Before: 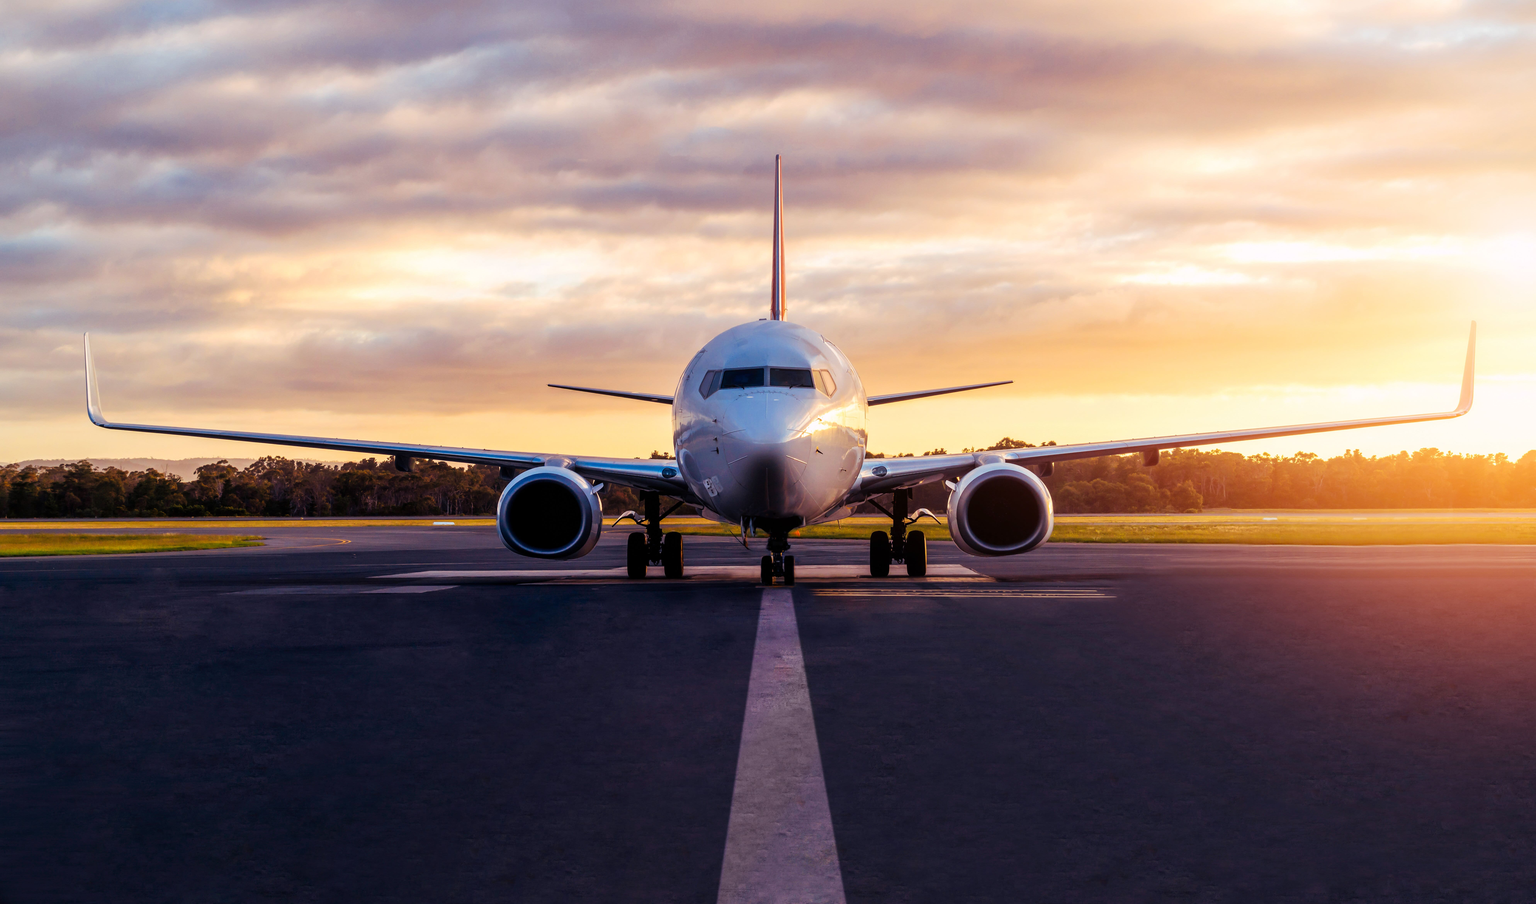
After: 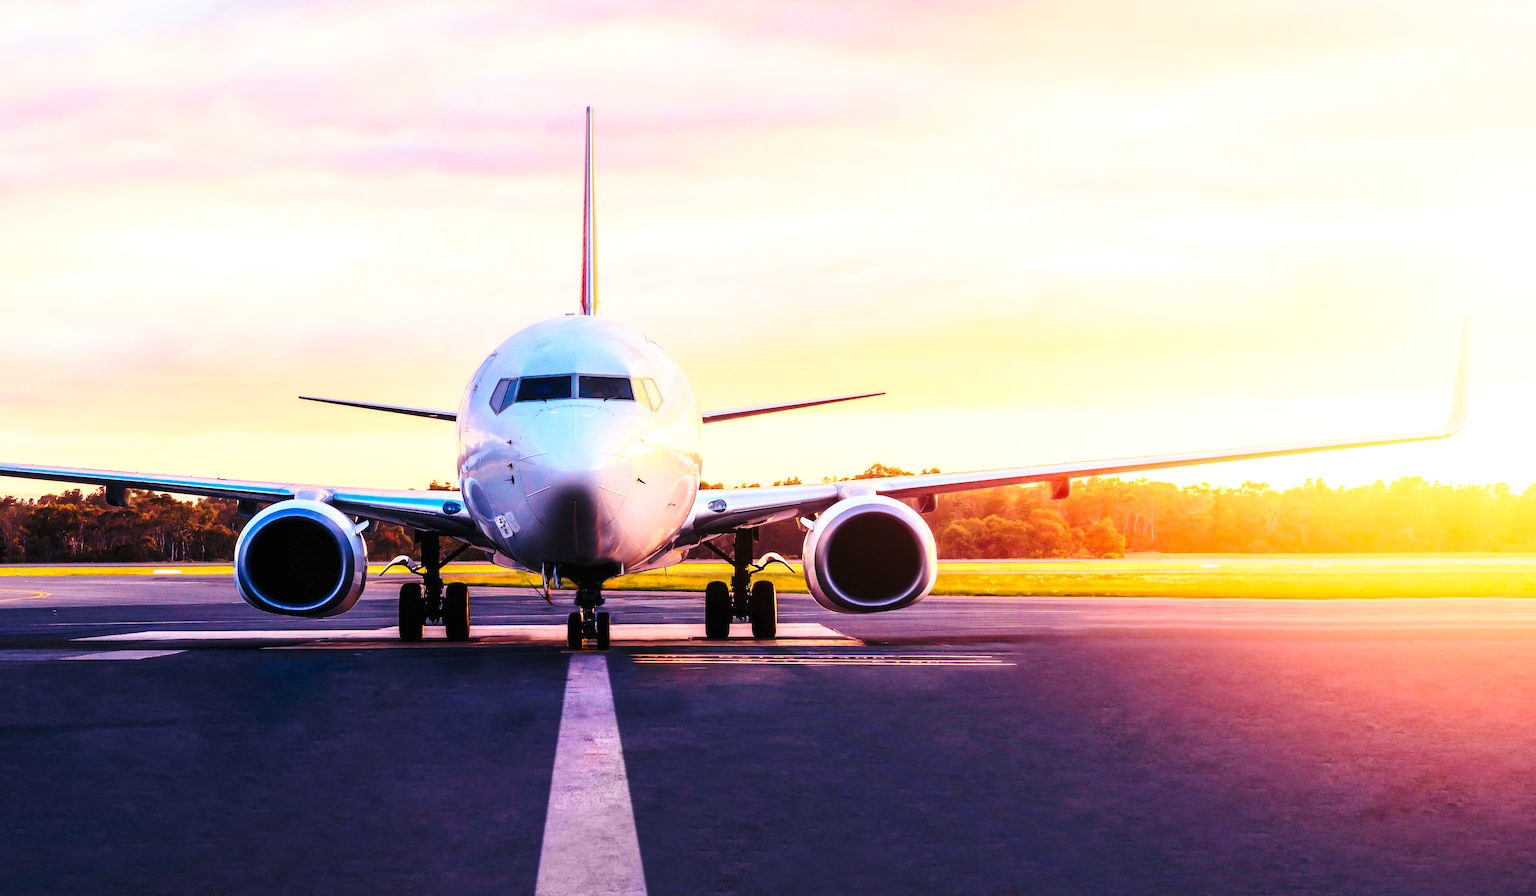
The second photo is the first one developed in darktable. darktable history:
crop and rotate: left 20.305%, top 7.834%, right 0.458%, bottom 13.57%
base curve: curves: ch0 [(0, 0) (0.028, 0.03) (0.121, 0.232) (0.46, 0.748) (0.859, 0.968) (1, 1)], preserve colors none
contrast brightness saturation: contrast 0.202, brightness 0.164, saturation 0.227
exposure: black level correction 0, exposure 0.397 EV, compensate exposure bias true, compensate highlight preservation false
